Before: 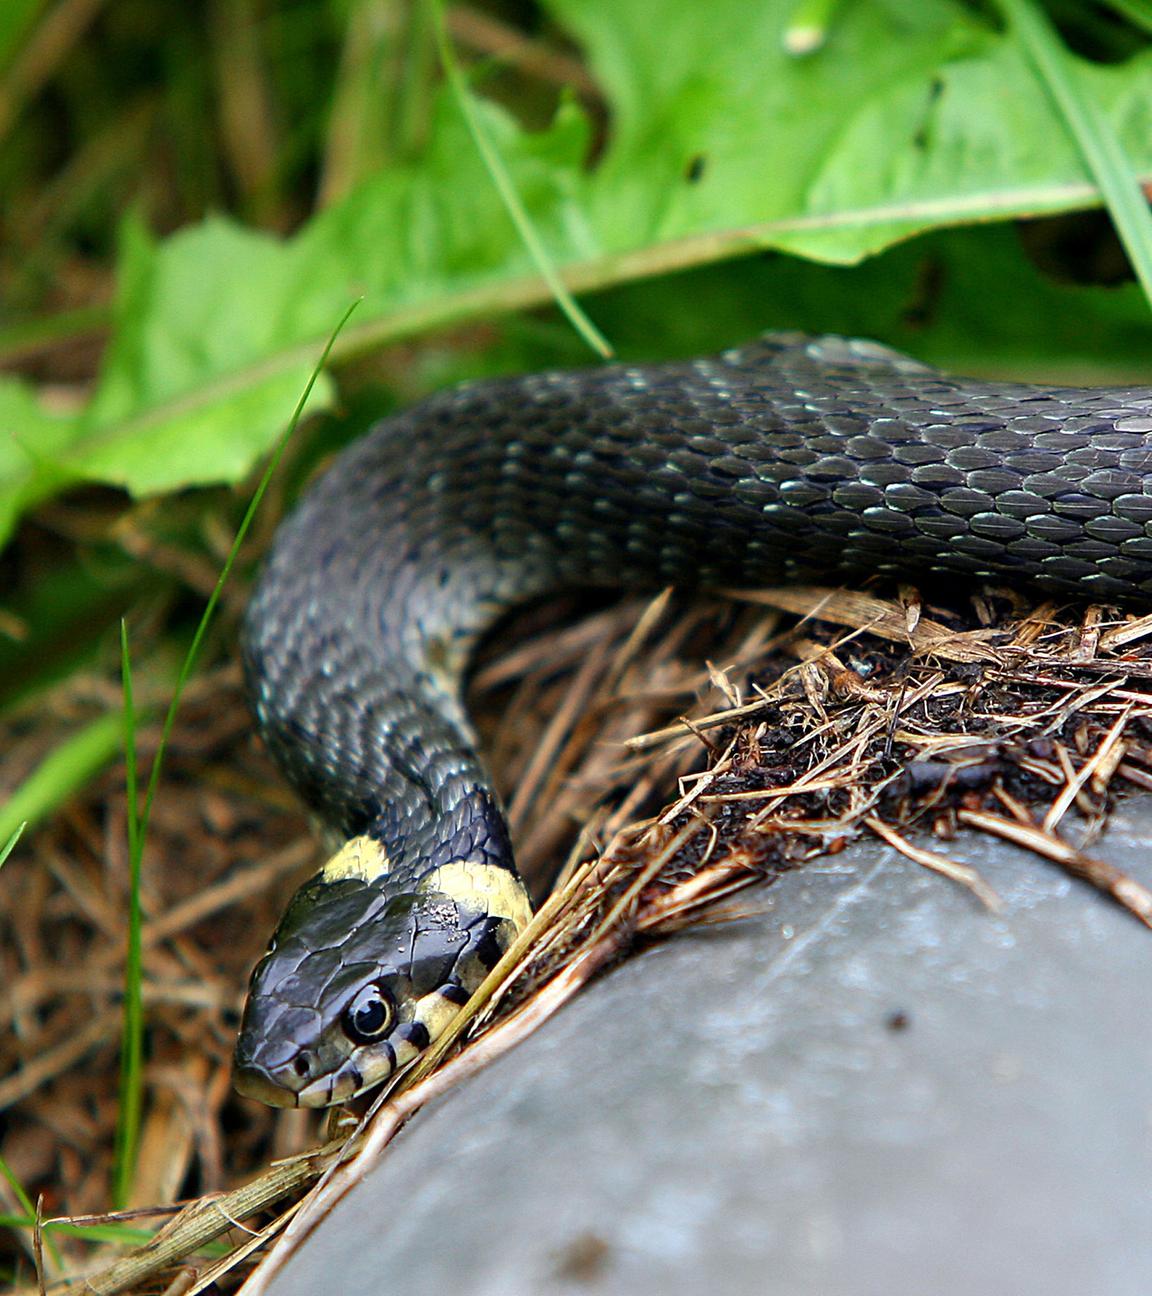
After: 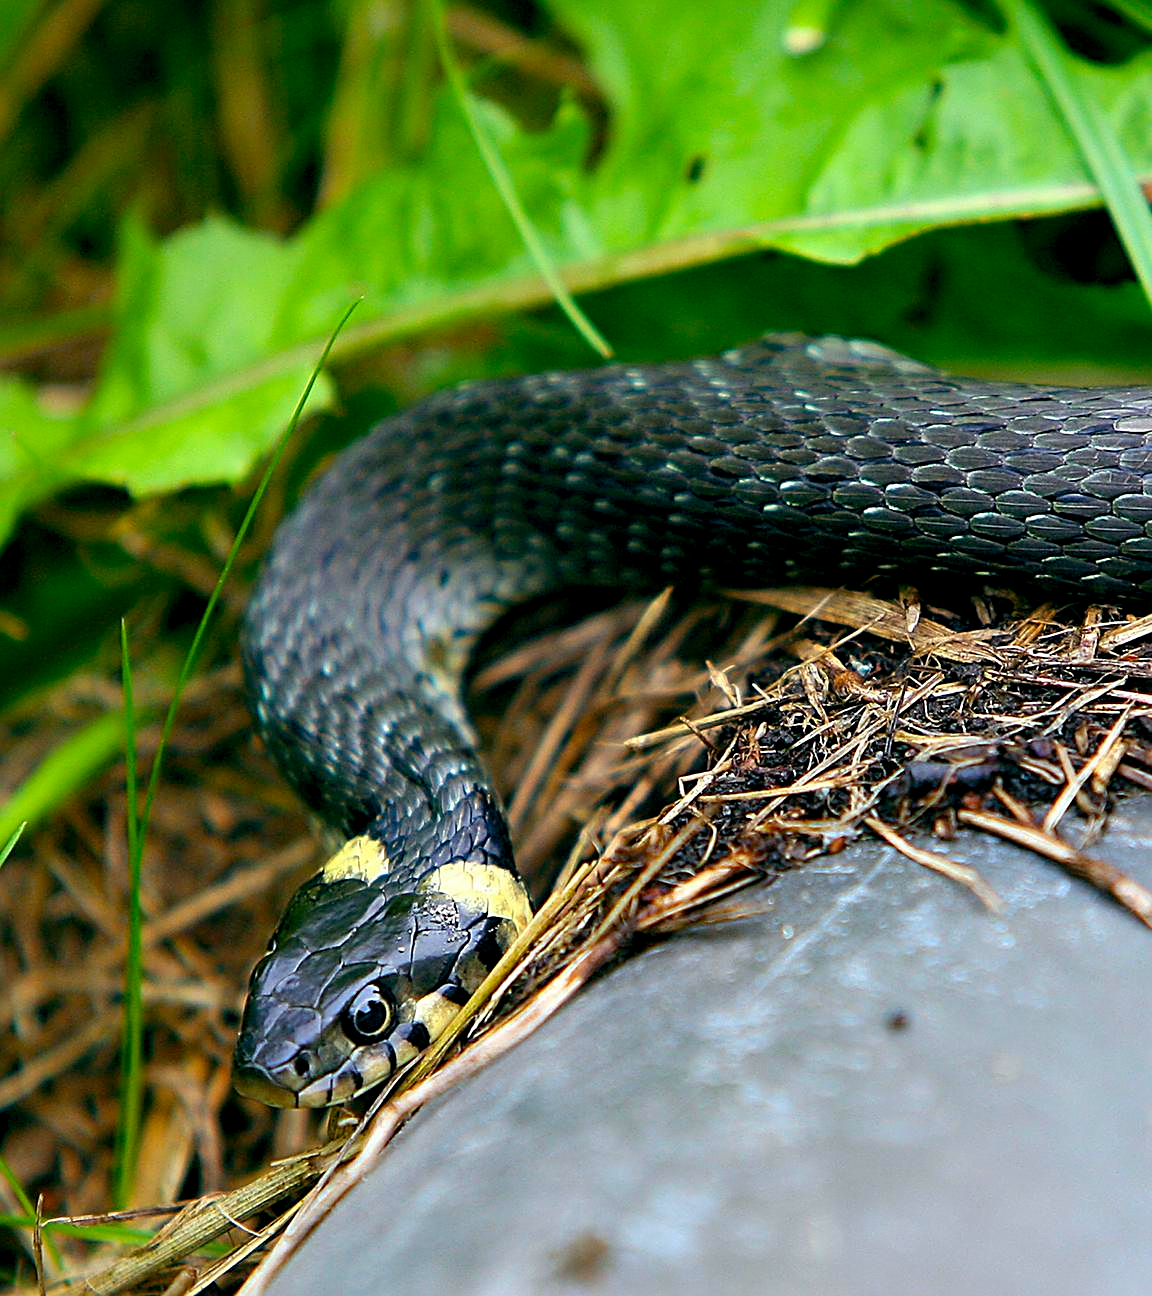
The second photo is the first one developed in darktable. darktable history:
color balance rgb: global offset › luminance -0.331%, global offset › chroma 0.117%, global offset › hue 164.68°, perceptual saturation grading › global saturation 0.894%, global vibrance 39.373%
sharpen: on, module defaults
